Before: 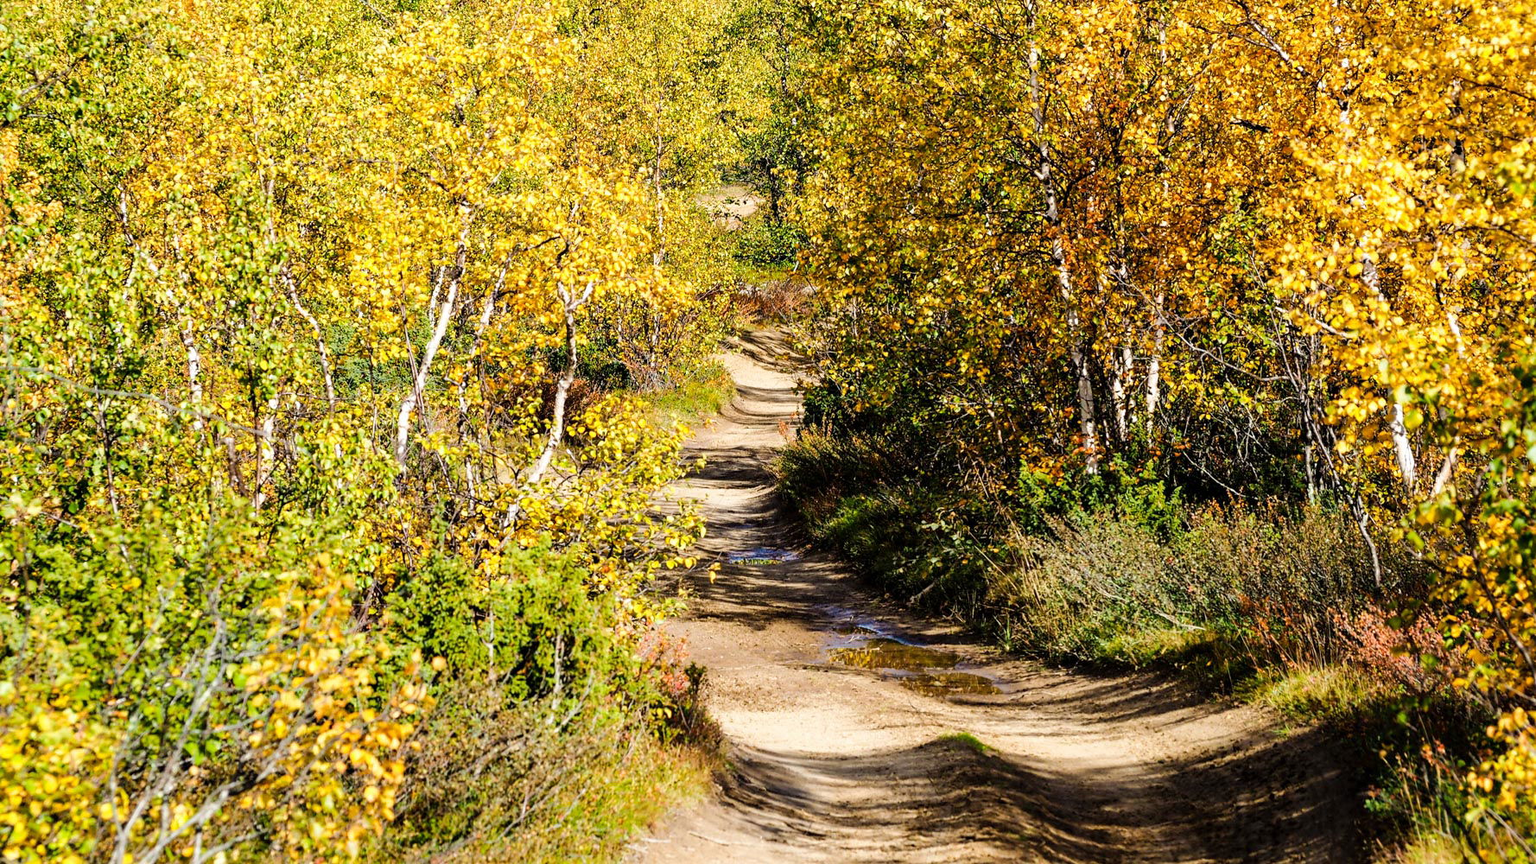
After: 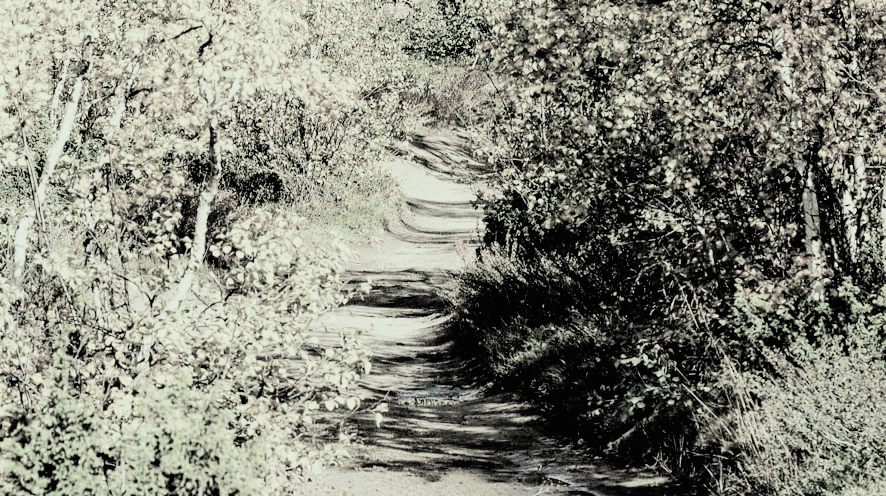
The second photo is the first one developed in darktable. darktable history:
color correction: highlights a* -4.74, highlights b* 5.06, saturation 0.962
crop: left 25.092%, top 24.887%, right 25.026%, bottom 25.459%
filmic rgb: black relative exposure -5.02 EV, white relative exposure 3.17 EV, hardness 3.47, contrast 1.184, highlights saturation mix -29.88%, color science v5 (2021), contrast in shadows safe, contrast in highlights safe
contrast brightness saturation: brightness 0.188, saturation -0.51
